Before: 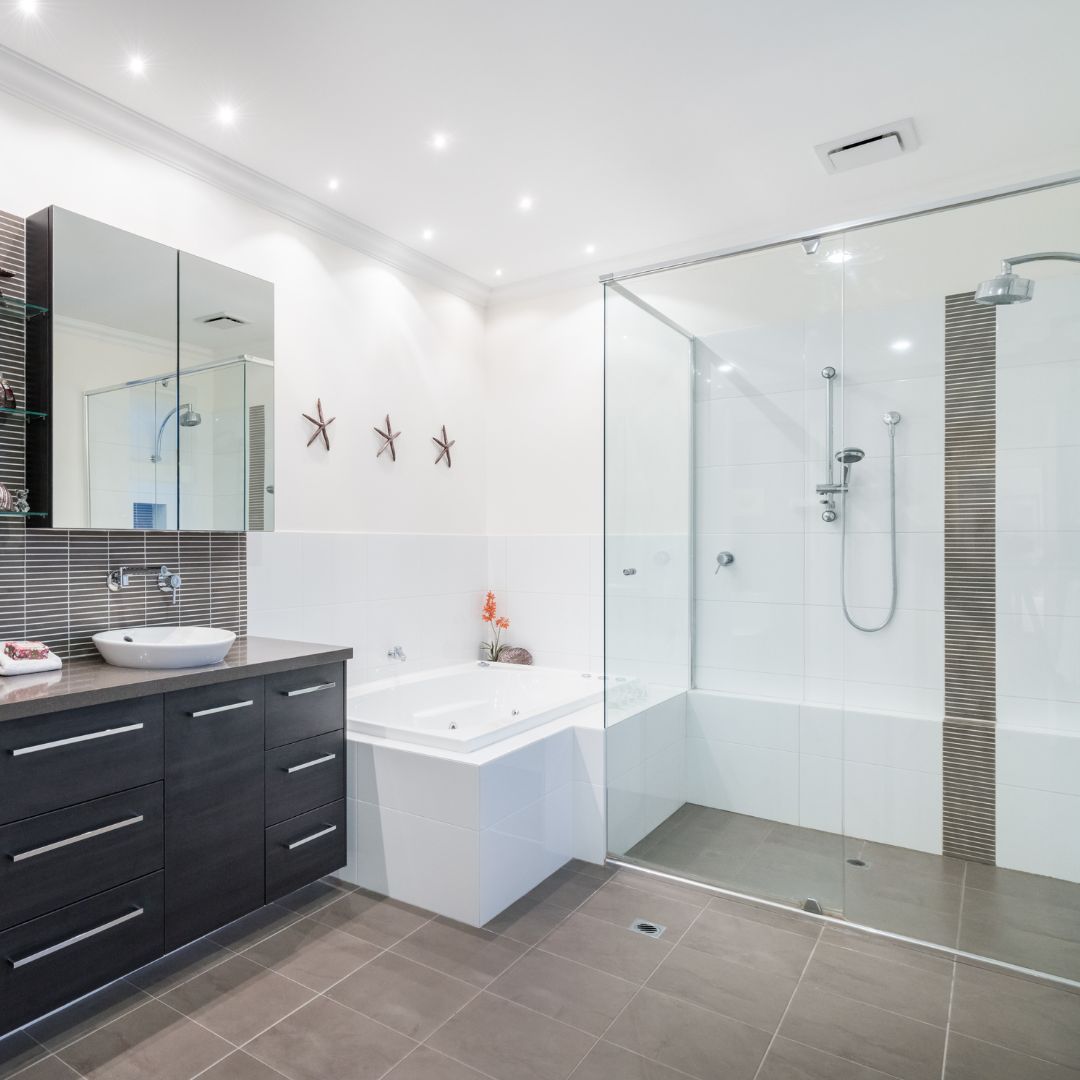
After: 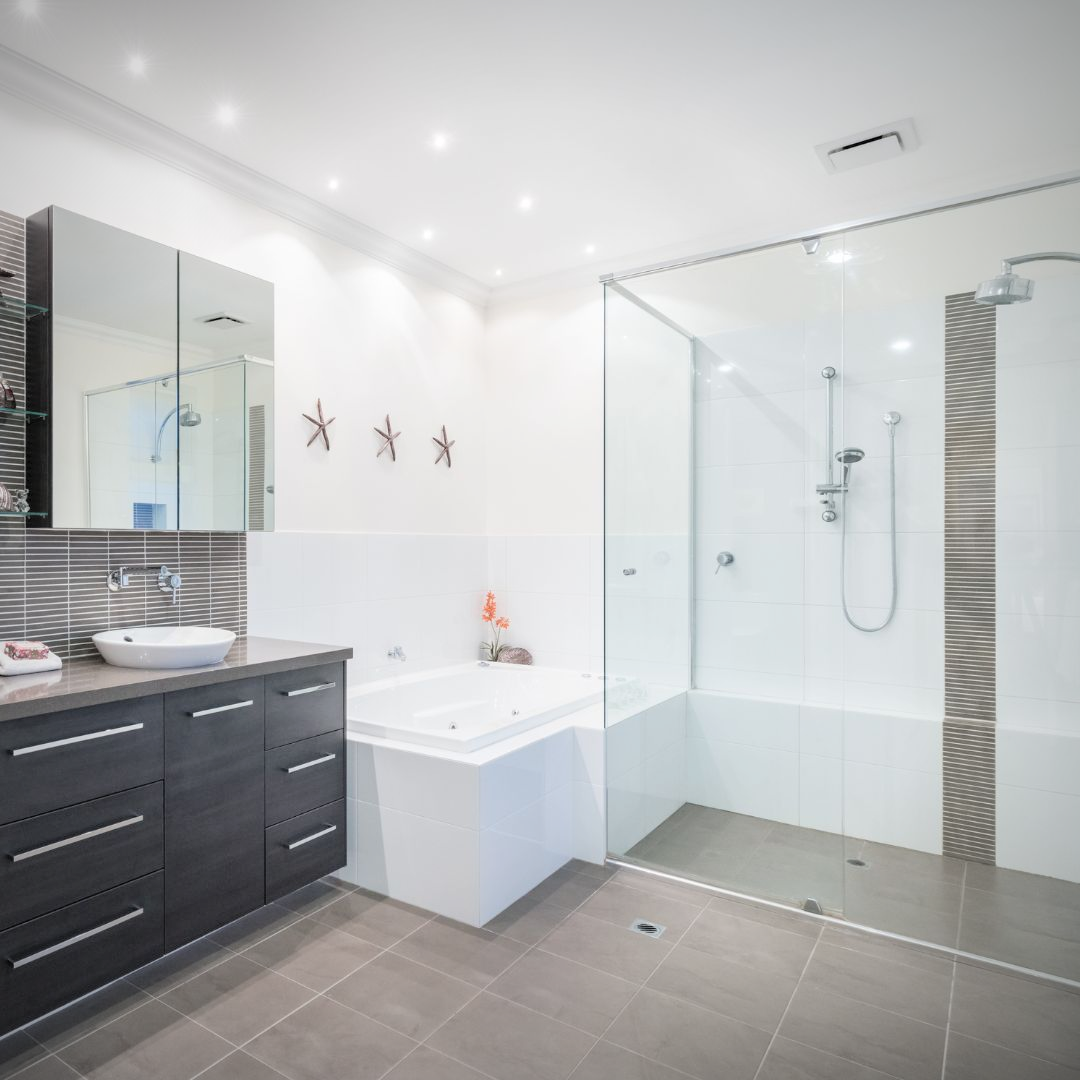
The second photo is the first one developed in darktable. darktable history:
color zones: curves: ch0 [(0, 0.5) (0.143, 0.52) (0.286, 0.5) (0.429, 0.5) (0.571, 0.5) (0.714, 0.5) (0.857, 0.5) (1, 0.5)]; ch1 [(0, 0.489) (0.155, 0.45) (0.286, 0.466) (0.429, 0.5) (0.571, 0.5) (0.714, 0.5) (0.857, 0.5) (1, 0.489)]
contrast brightness saturation: brightness 0.15
vignetting: fall-off radius 60%, automatic ratio true
